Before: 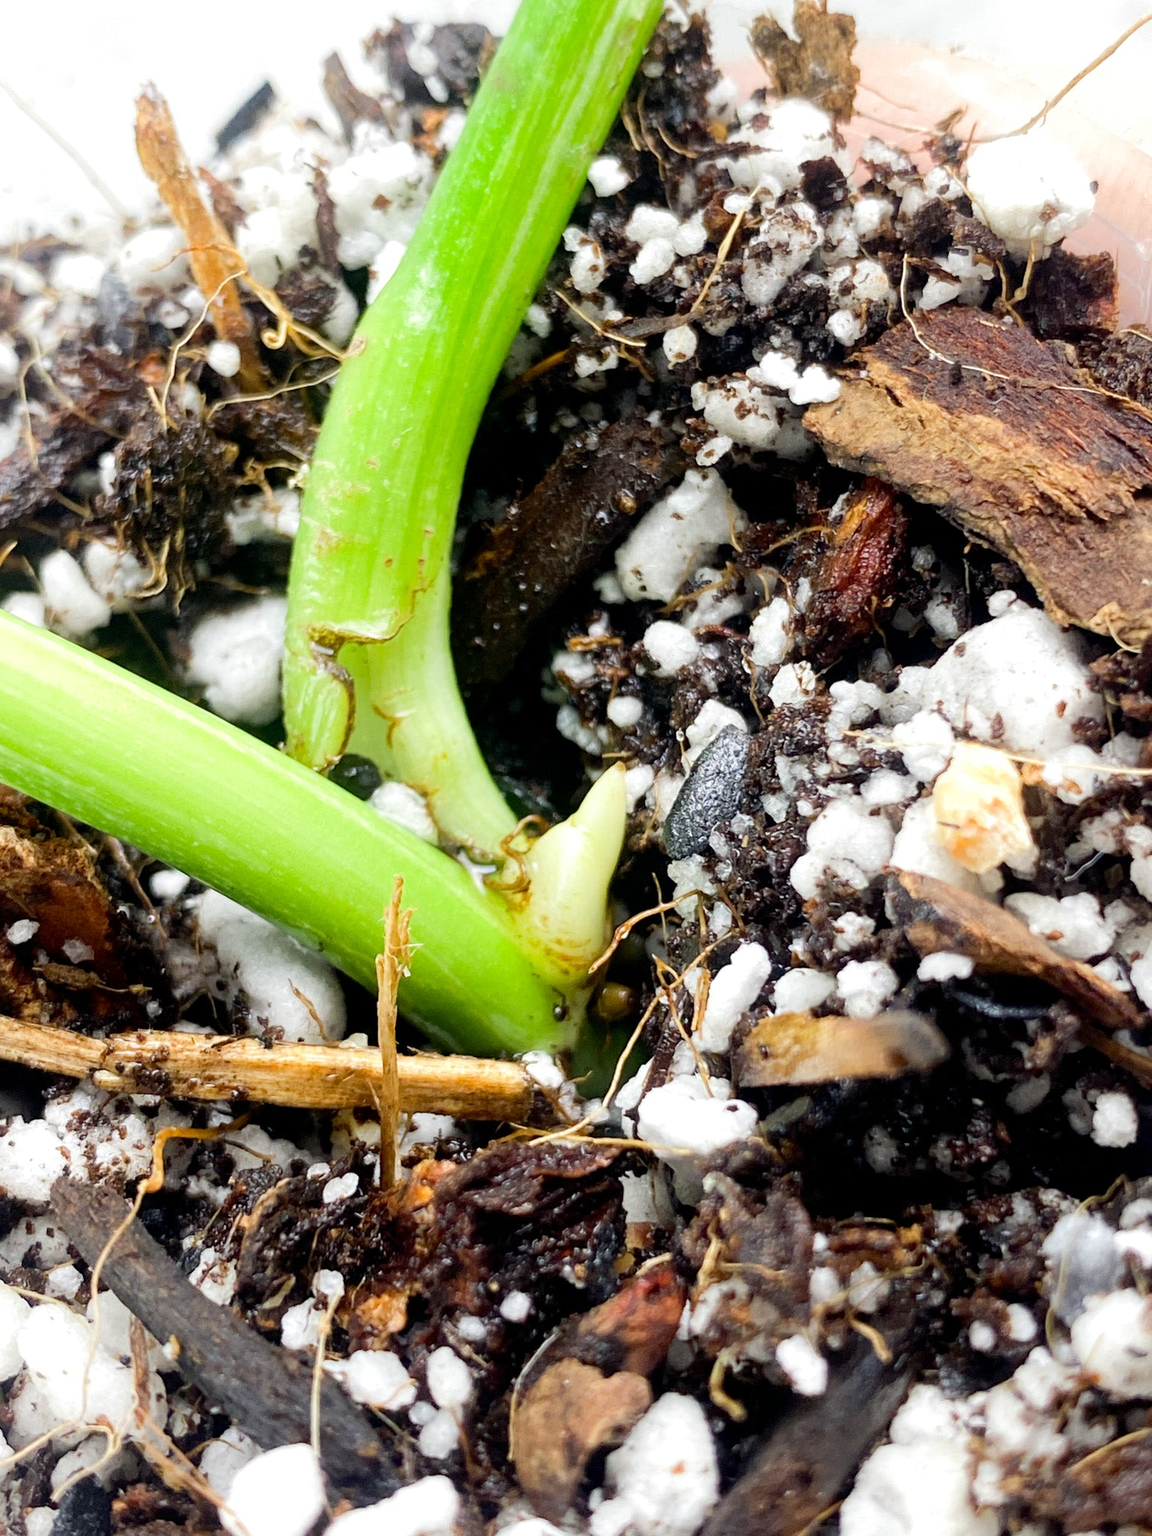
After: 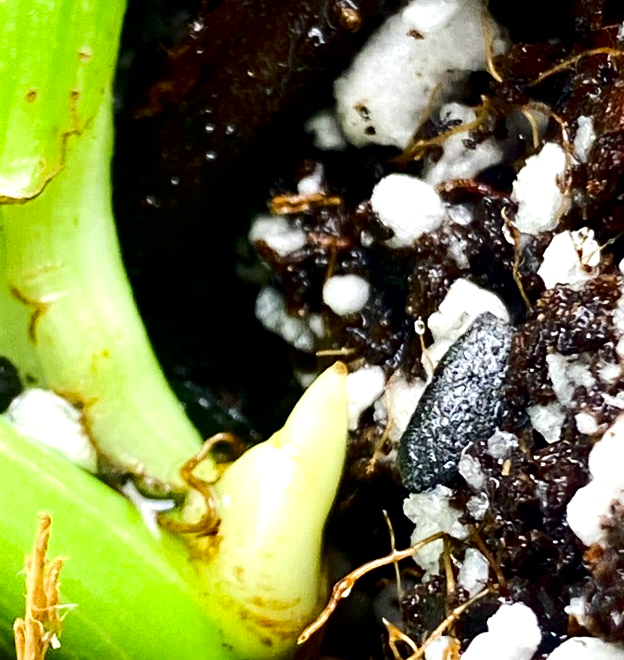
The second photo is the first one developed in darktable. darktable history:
sharpen: radius 5.327, amount 0.316, threshold 26.003
crop: left 31.754%, top 31.945%, right 27.564%, bottom 35.668%
contrast brightness saturation: contrast 0.134, brightness -0.221, saturation 0.15
color calibration: illuminant same as pipeline (D50), adaptation XYZ, x 0.347, y 0.358, temperature 5003.35 K
tone equalizer: -8 EV -0.444 EV, -7 EV -0.393 EV, -6 EV -0.315 EV, -5 EV -0.204 EV, -3 EV 0.252 EV, -2 EV 0.31 EV, -1 EV 0.366 EV, +0 EV 0.433 EV, edges refinement/feathering 500, mask exposure compensation -1.57 EV, preserve details no
